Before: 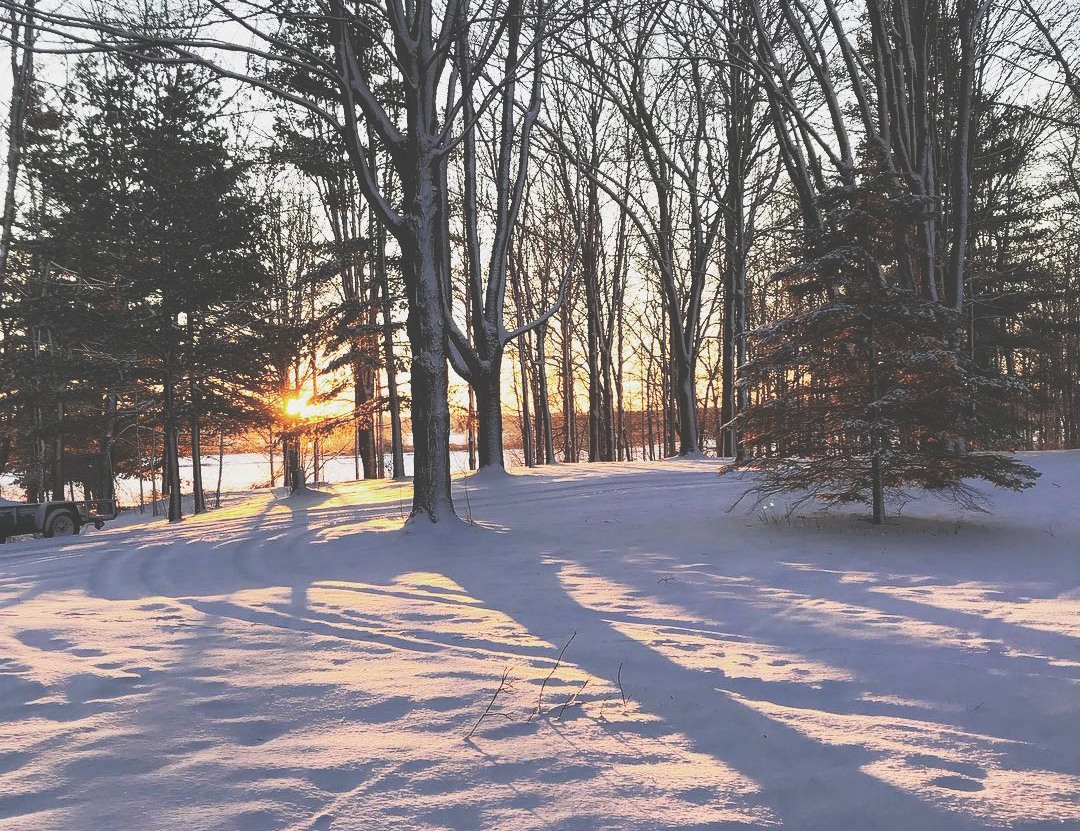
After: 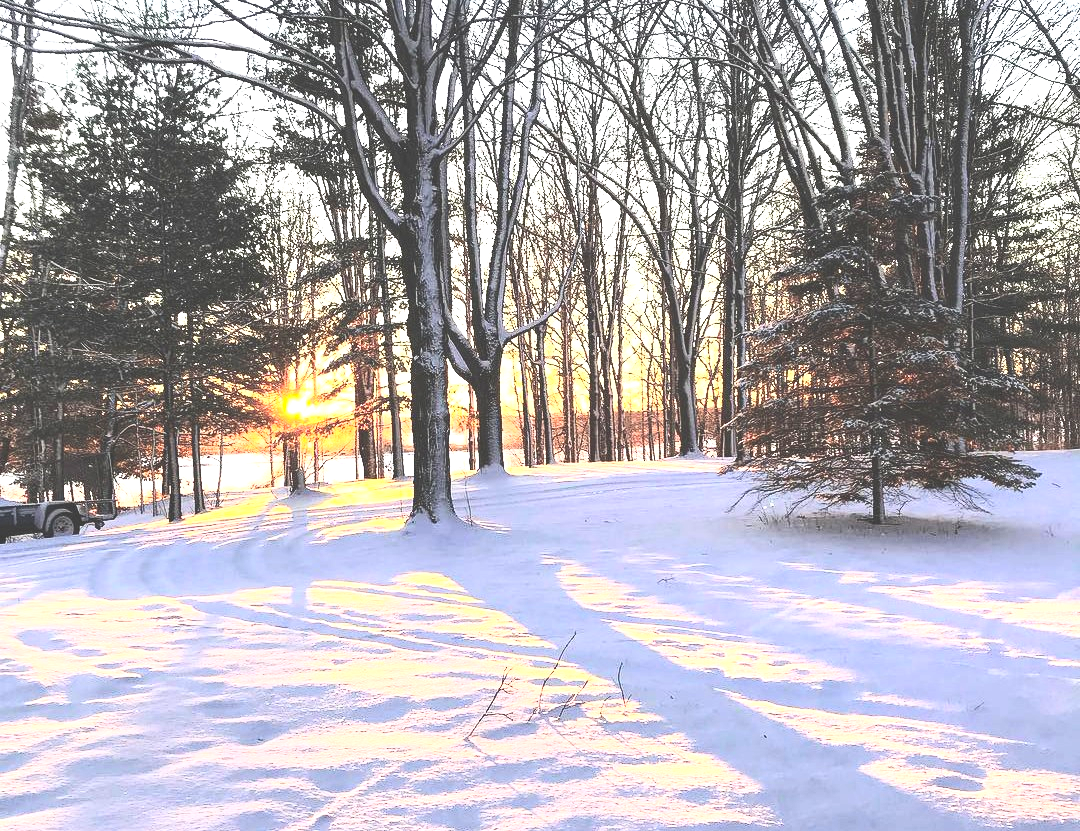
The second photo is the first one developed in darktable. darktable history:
exposure: black level correction 0, exposure 0.9 EV, compensate exposure bias true, compensate highlight preservation false
contrast brightness saturation: contrast 0.4, brightness 0.1, saturation 0.21
